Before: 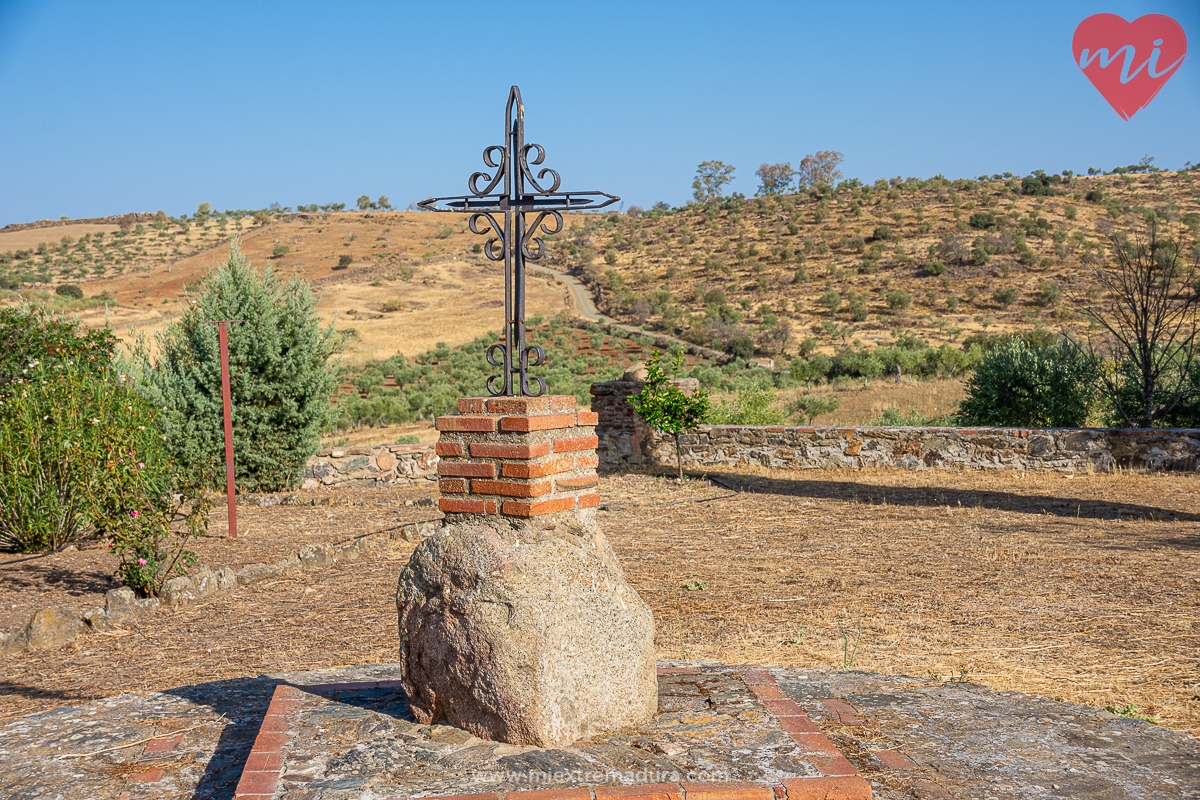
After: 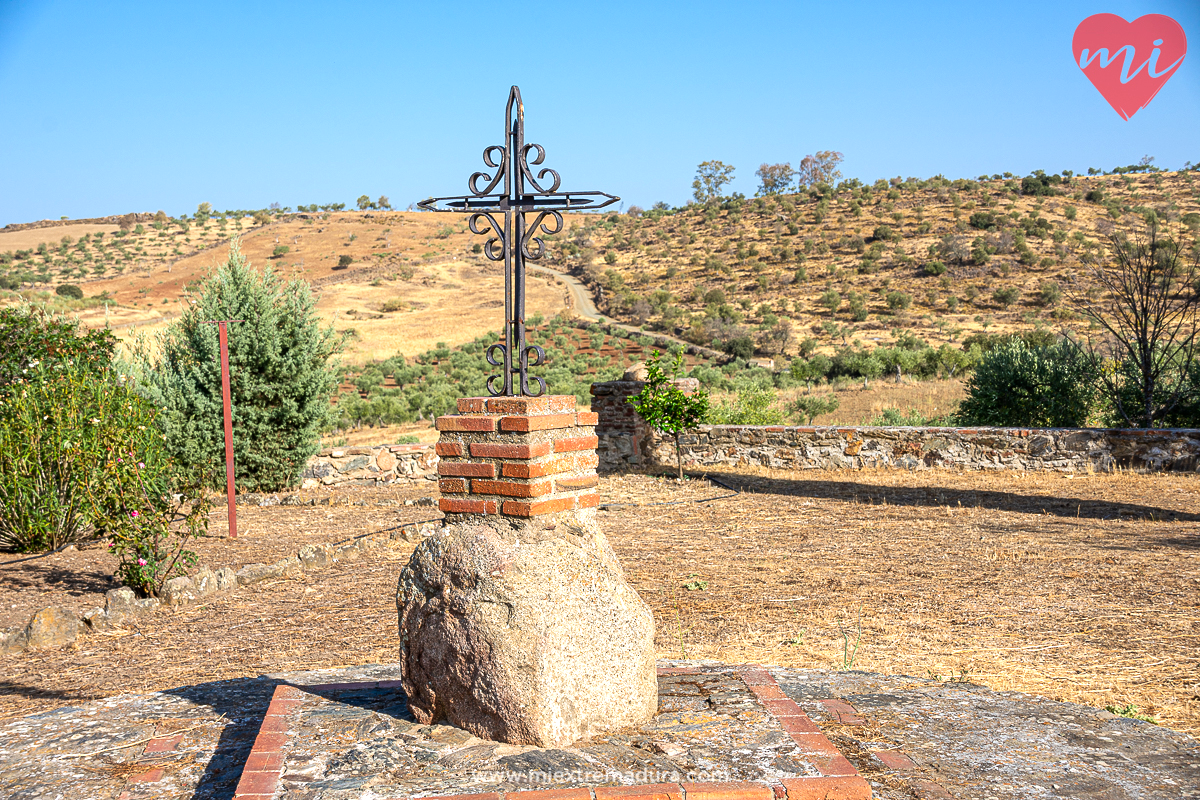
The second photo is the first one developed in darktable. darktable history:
exposure: exposure 0.2 EV, compensate exposure bias true, compensate highlight preservation false
tone equalizer: -8 EV -0.39 EV, -7 EV -0.391 EV, -6 EV -0.335 EV, -5 EV -0.195 EV, -3 EV 0.192 EV, -2 EV 0.329 EV, -1 EV 0.369 EV, +0 EV 0.42 EV, edges refinement/feathering 500, mask exposure compensation -1.57 EV, preserve details no
